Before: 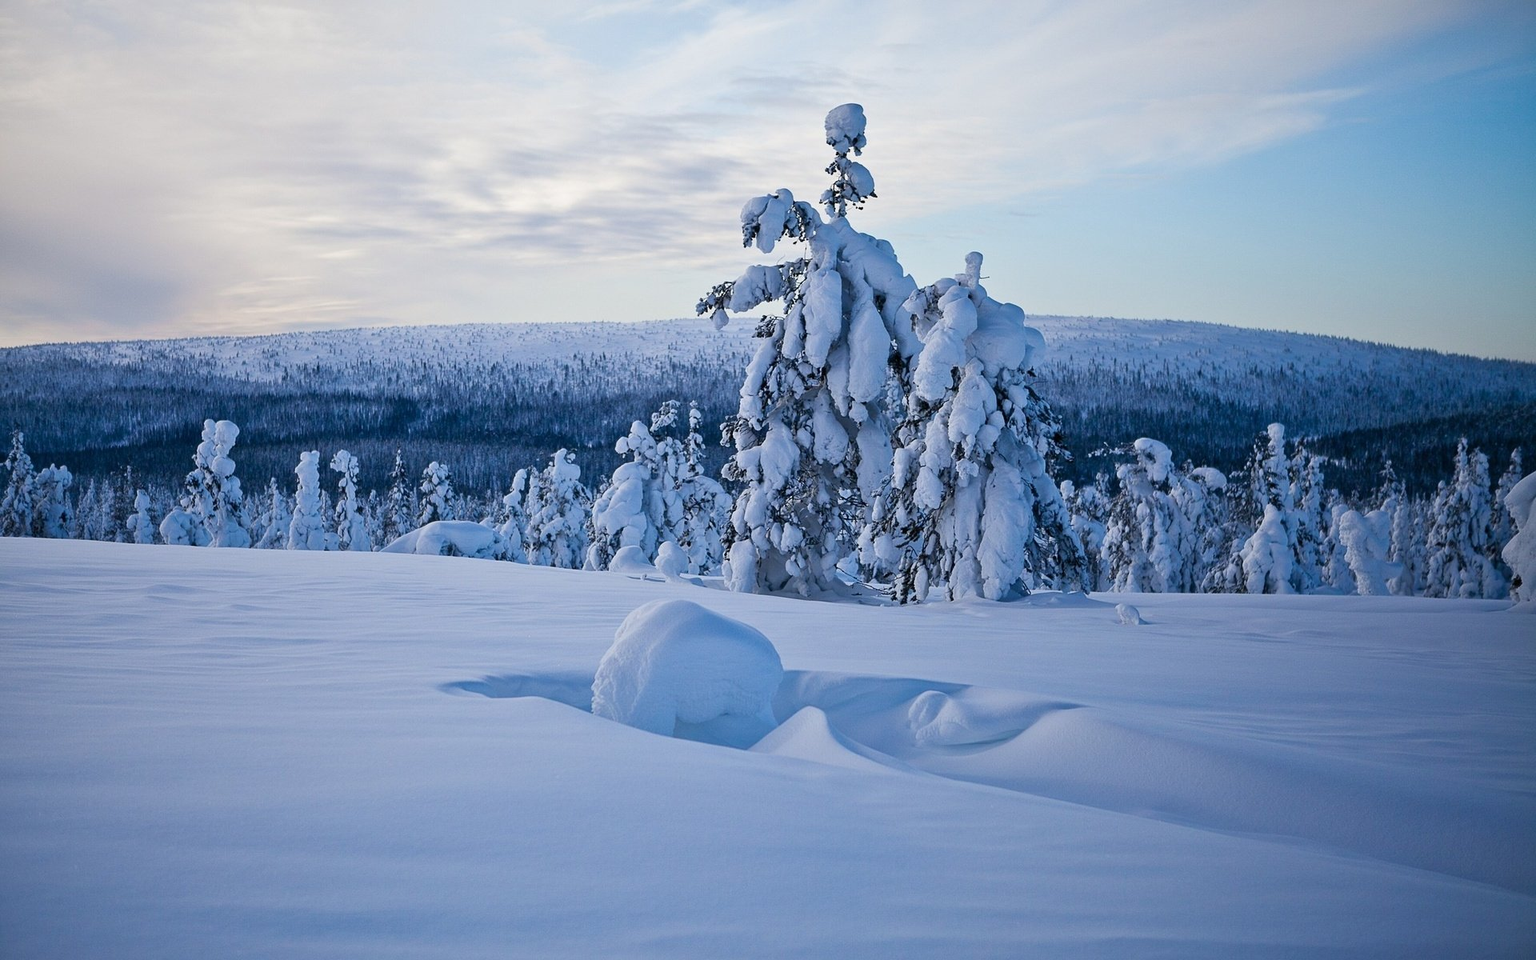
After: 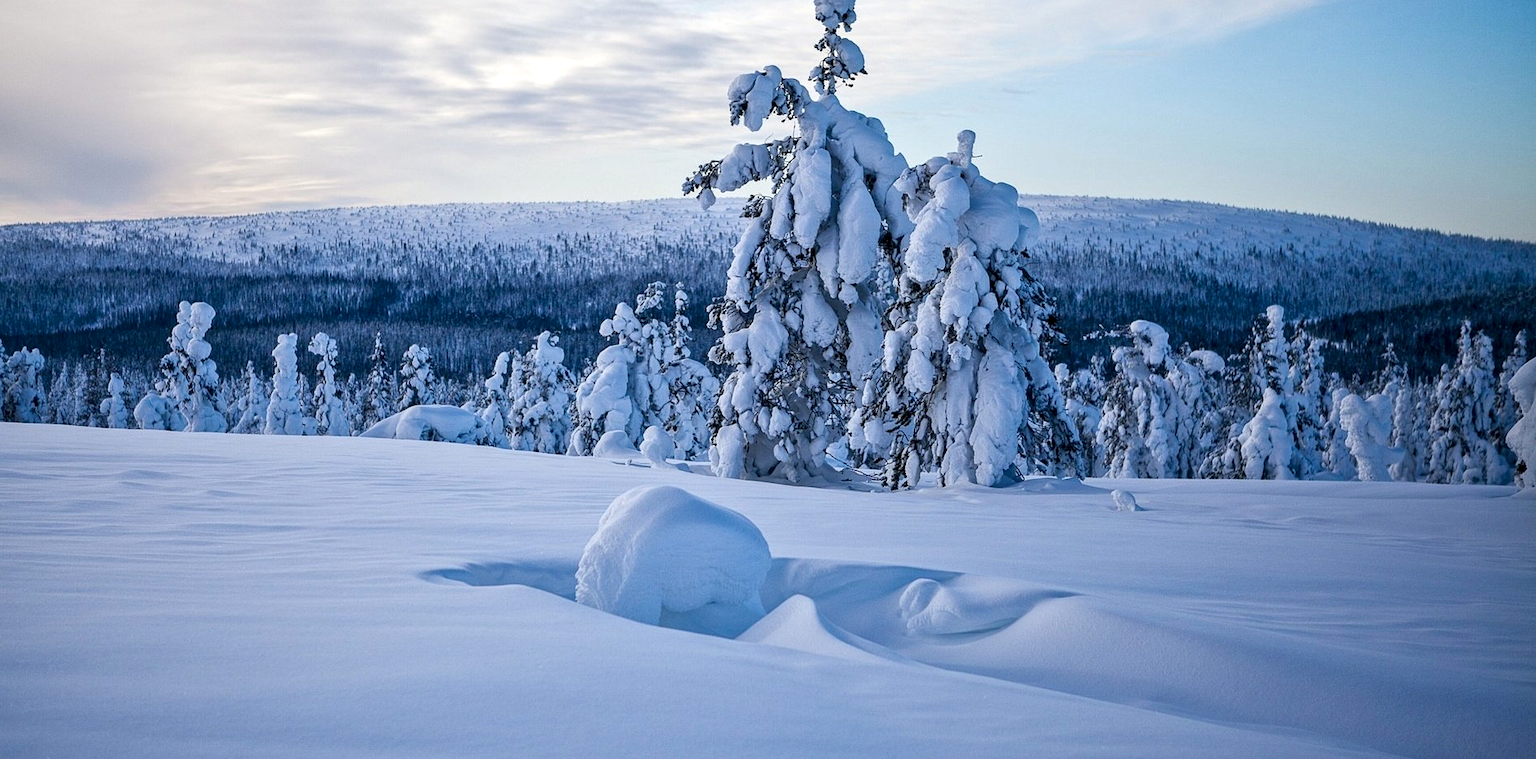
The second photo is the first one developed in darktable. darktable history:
local contrast: detail 130%
crop and rotate: left 1.915%, top 13.009%, right 0.237%, bottom 9.611%
exposure: exposure 0.2 EV, compensate highlight preservation false
